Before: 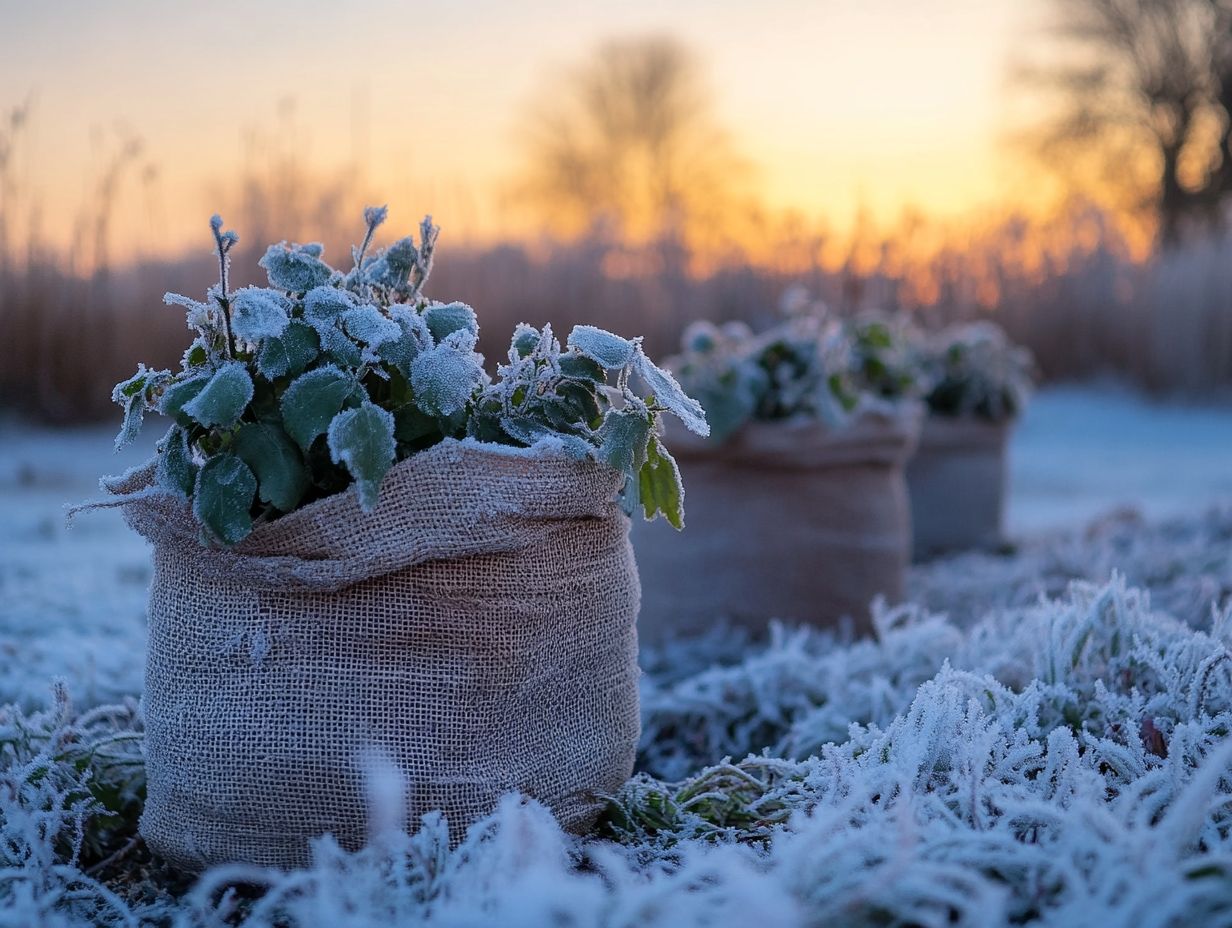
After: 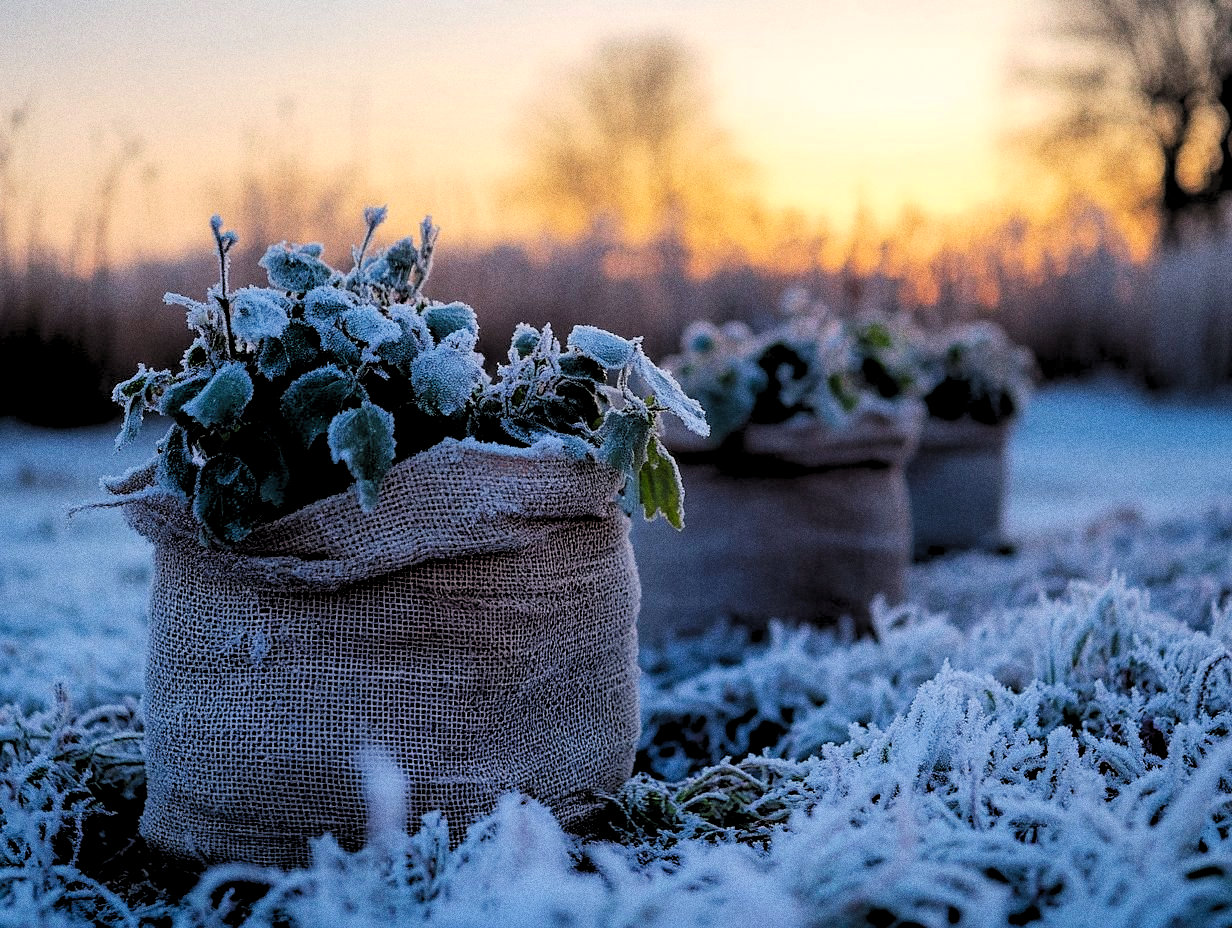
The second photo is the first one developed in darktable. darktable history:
rgb levels: levels [[0.029, 0.461, 0.922], [0, 0.5, 1], [0, 0.5, 1]]
grain: coarseness 0.09 ISO, strength 40%
tone curve: curves: ch0 [(0, 0) (0.003, 0.002) (0.011, 0.009) (0.025, 0.019) (0.044, 0.031) (0.069, 0.044) (0.1, 0.061) (0.136, 0.087) (0.177, 0.127) (0.224, 0.172) (0.277, 0.226) (0.335, 0.295) (0.399, 0.367) (0.468, 0.445) (0.543, 0.536) (0.623, 0.626) (0.709, 0.717) (0.801, 0.806) (0.898, 0.889) (1, 1)], preserve colors none
